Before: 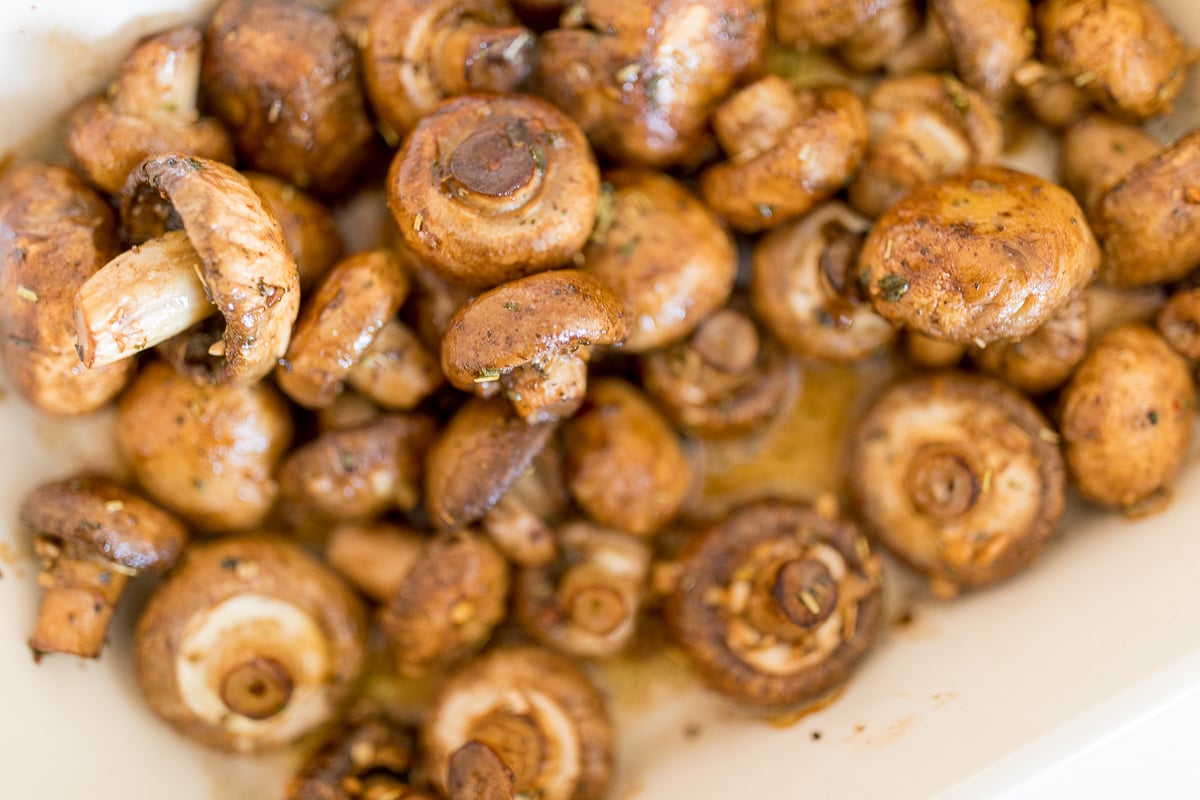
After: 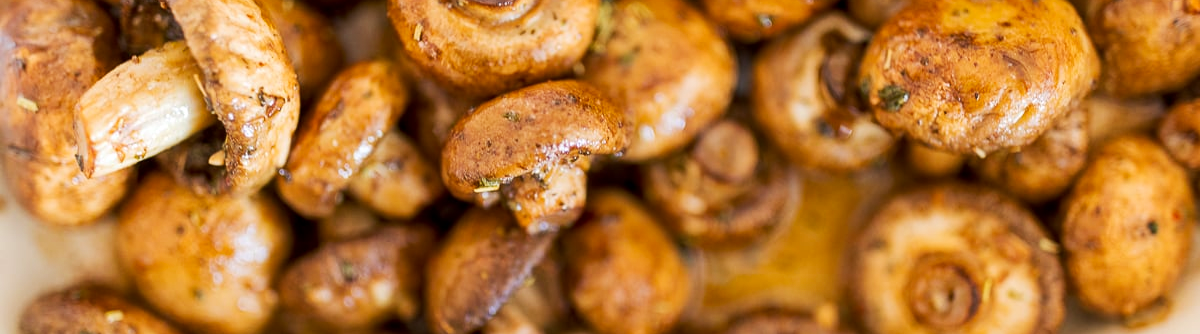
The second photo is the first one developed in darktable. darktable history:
crop and rotate: top 23.846%, bottom 34.297%
local contrast: mode bilateral grid, contrast 15, coarseness 37, detail 104%, midtone range 0.2
haze removal: compatibility mode true, adaptive false
tone curve: curves: ch0 [(0, 0) (0.339, 0.306) (0.687, 0.706) (1, 1)], preserve colors none
